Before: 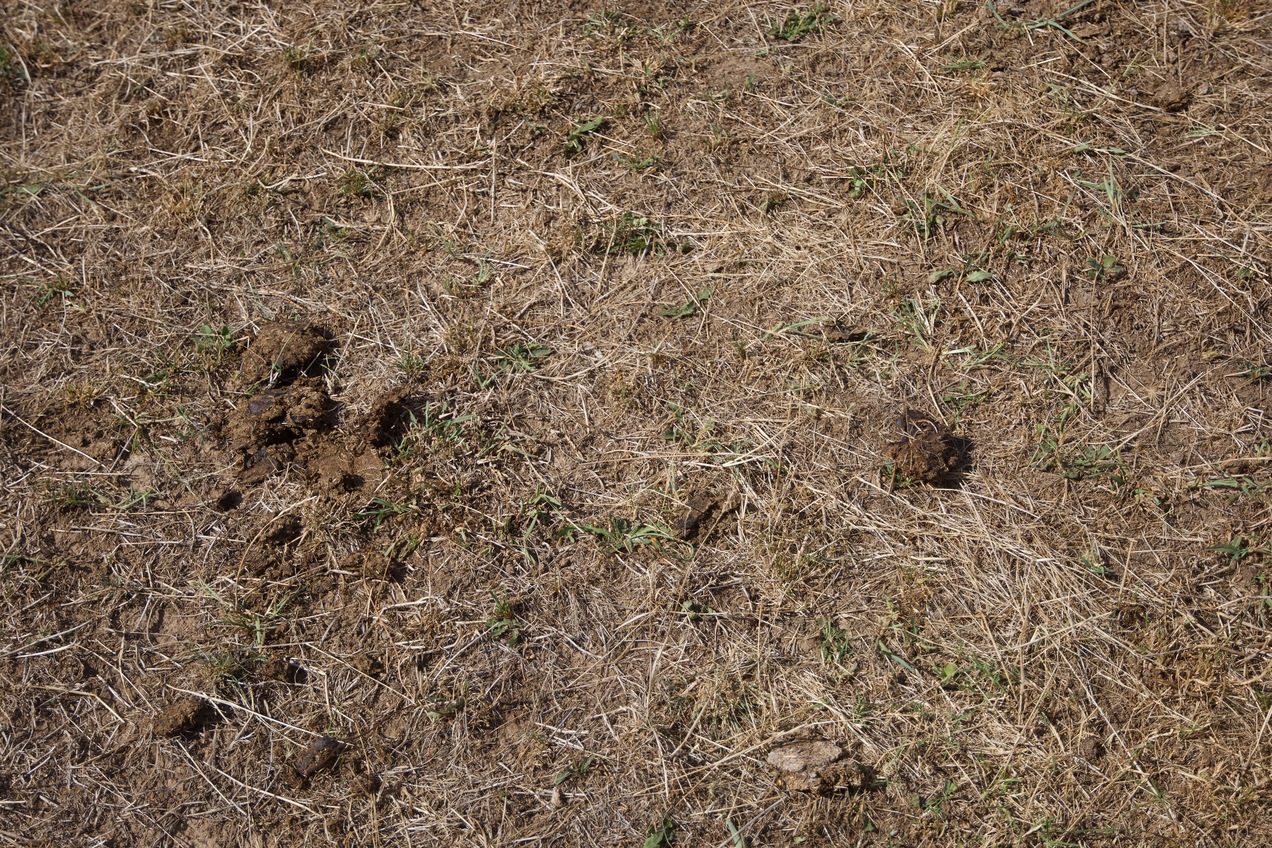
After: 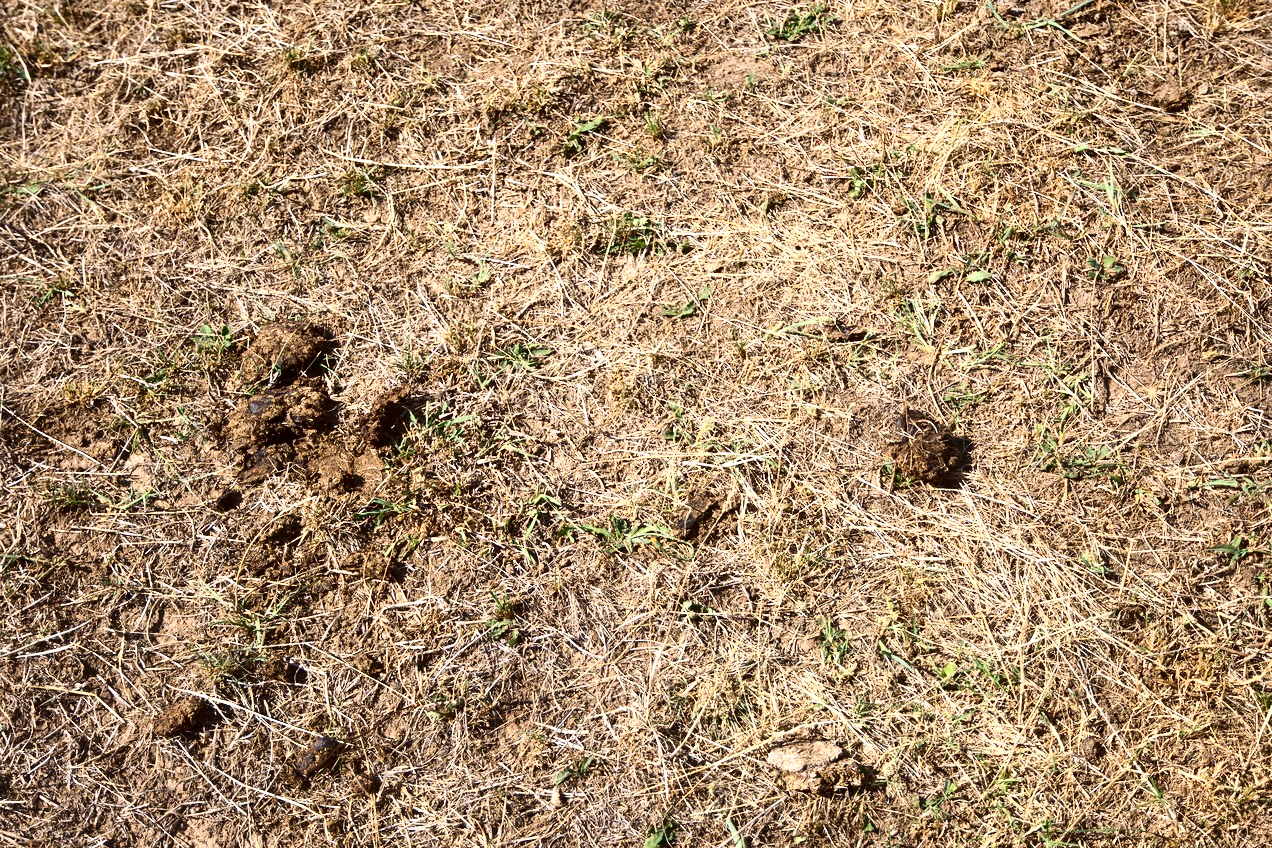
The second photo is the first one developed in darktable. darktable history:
exposure: black level correction 0, exposure 1 EV, compensate highlight preservation false
contrast brightness saturation: contrast 0.303, brightness -0.068, saturation 0.165
